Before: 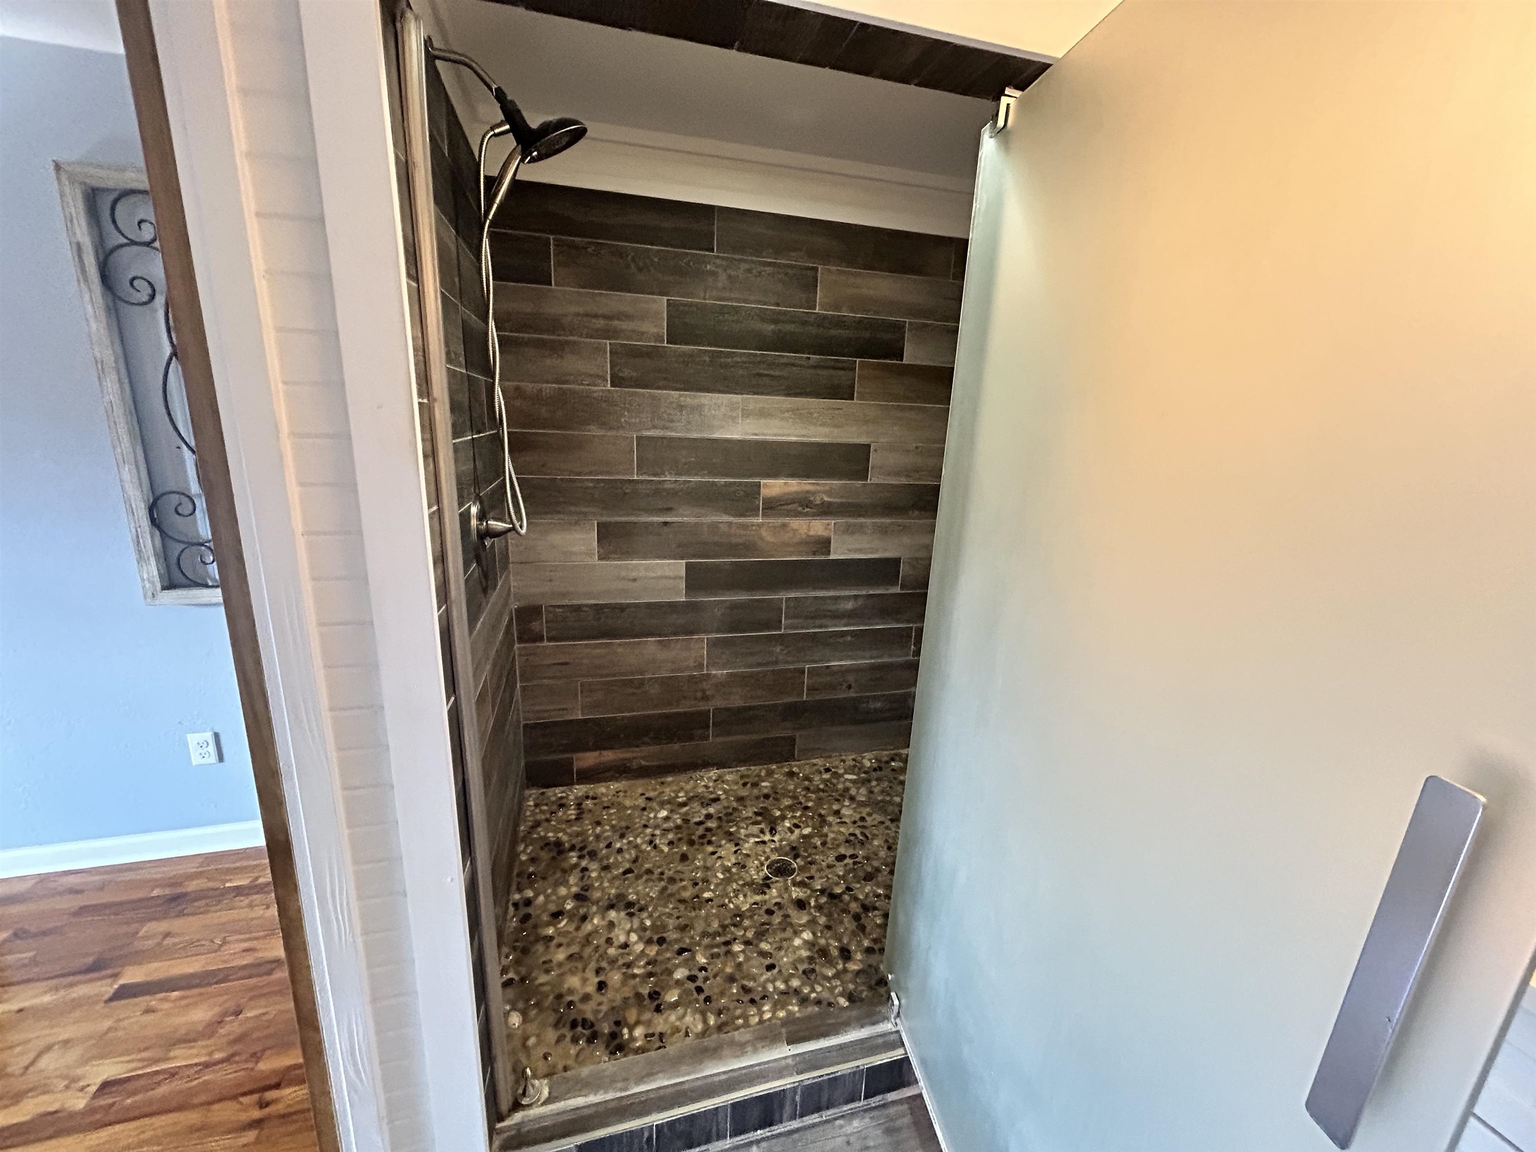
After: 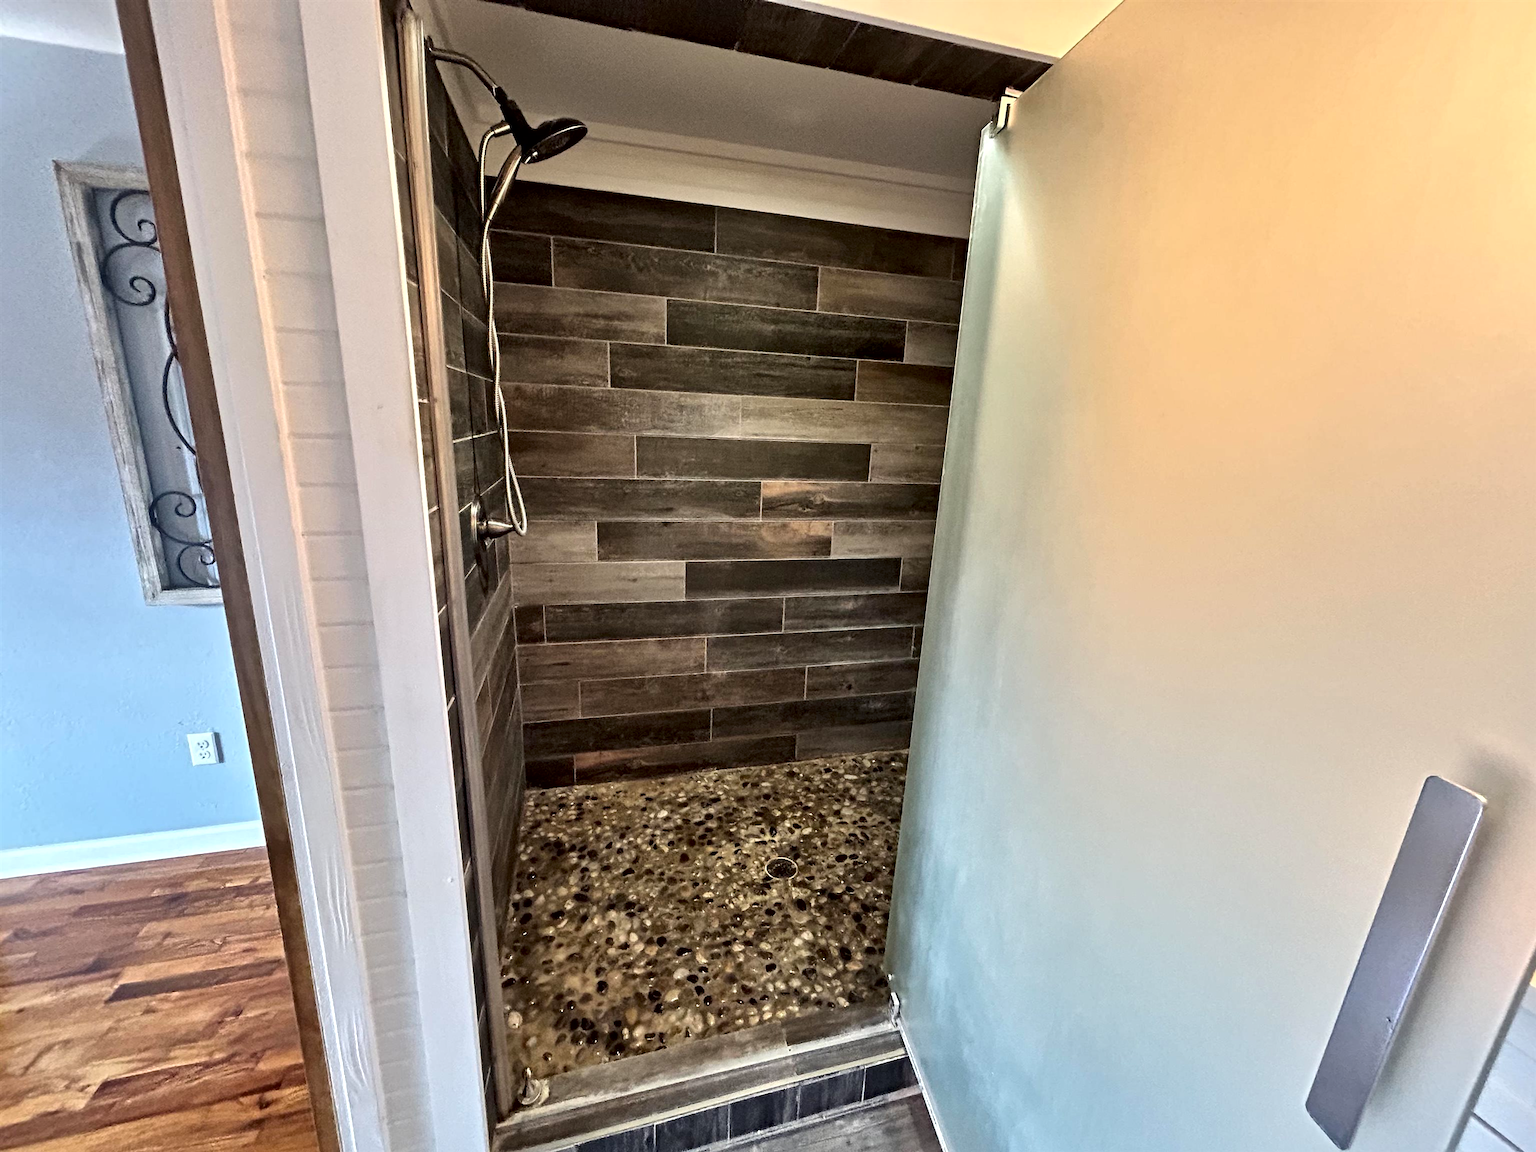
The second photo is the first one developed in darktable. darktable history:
tone equalizer: -7 EV 0.134 EV, edges refinement/feathering 500, mask exposure compensation -1.57 EV, preserve details guided filter
local contrast: mode bilateral grid, contrast 25, coarseness 48, detail 152%, midtone range 0.2
